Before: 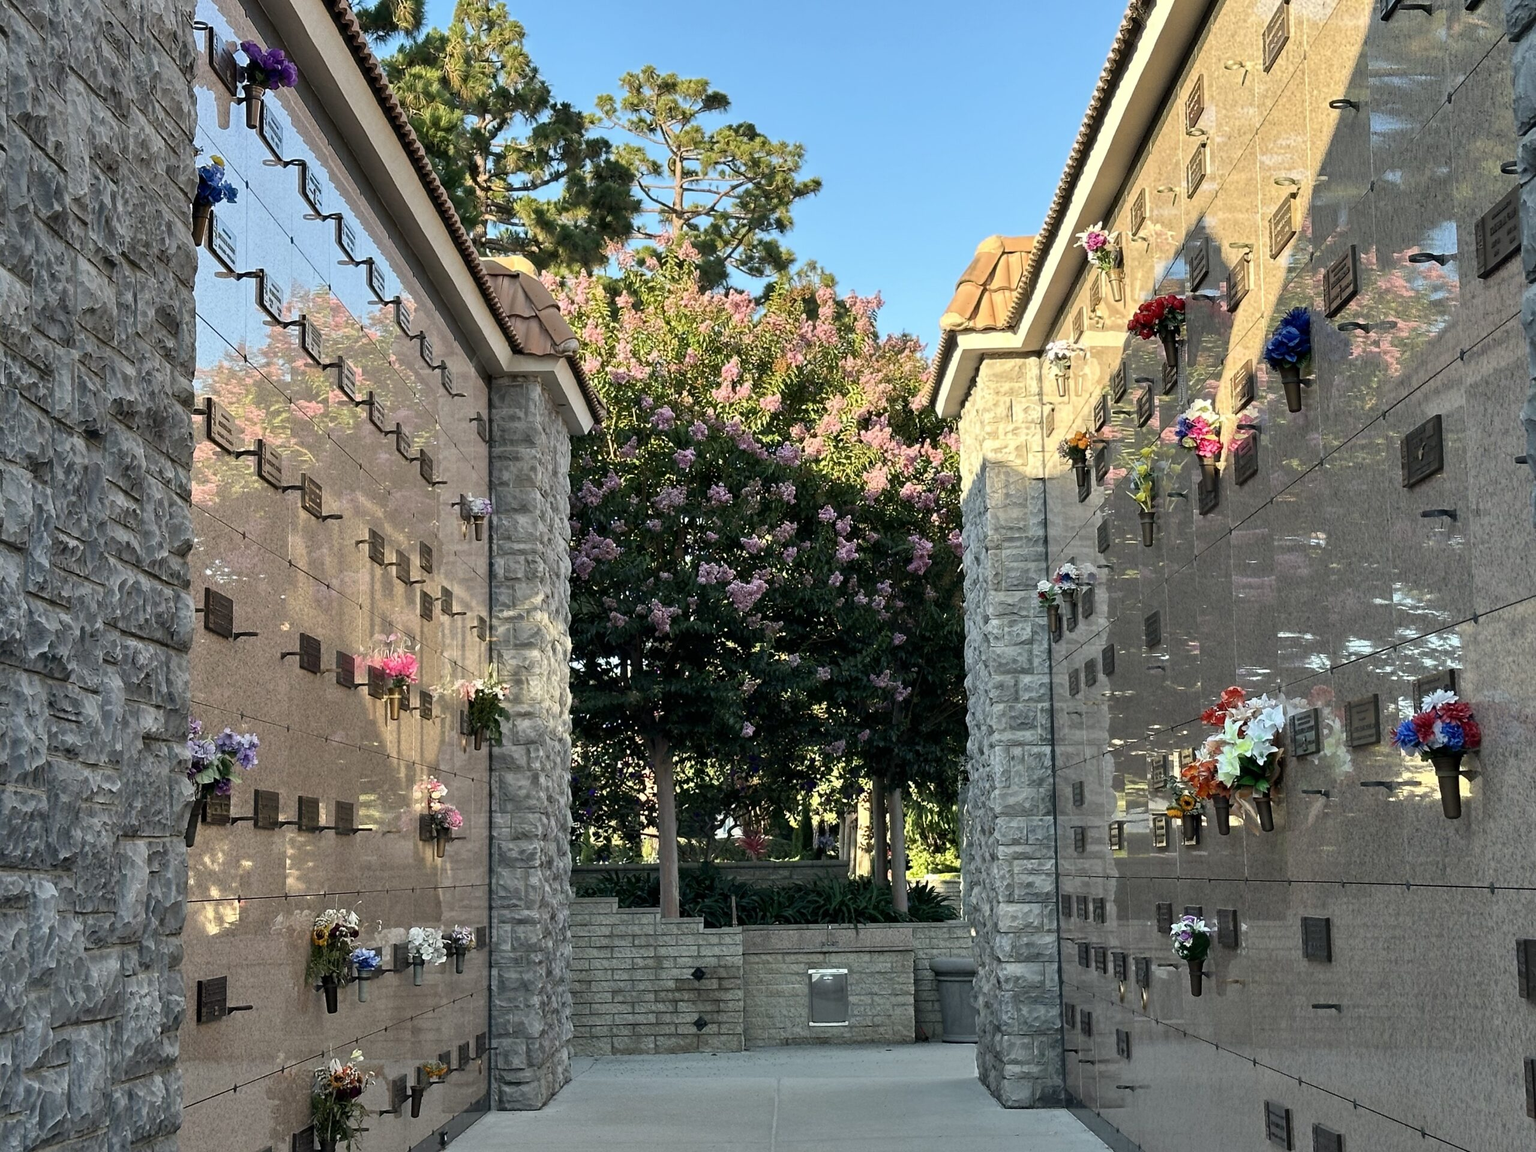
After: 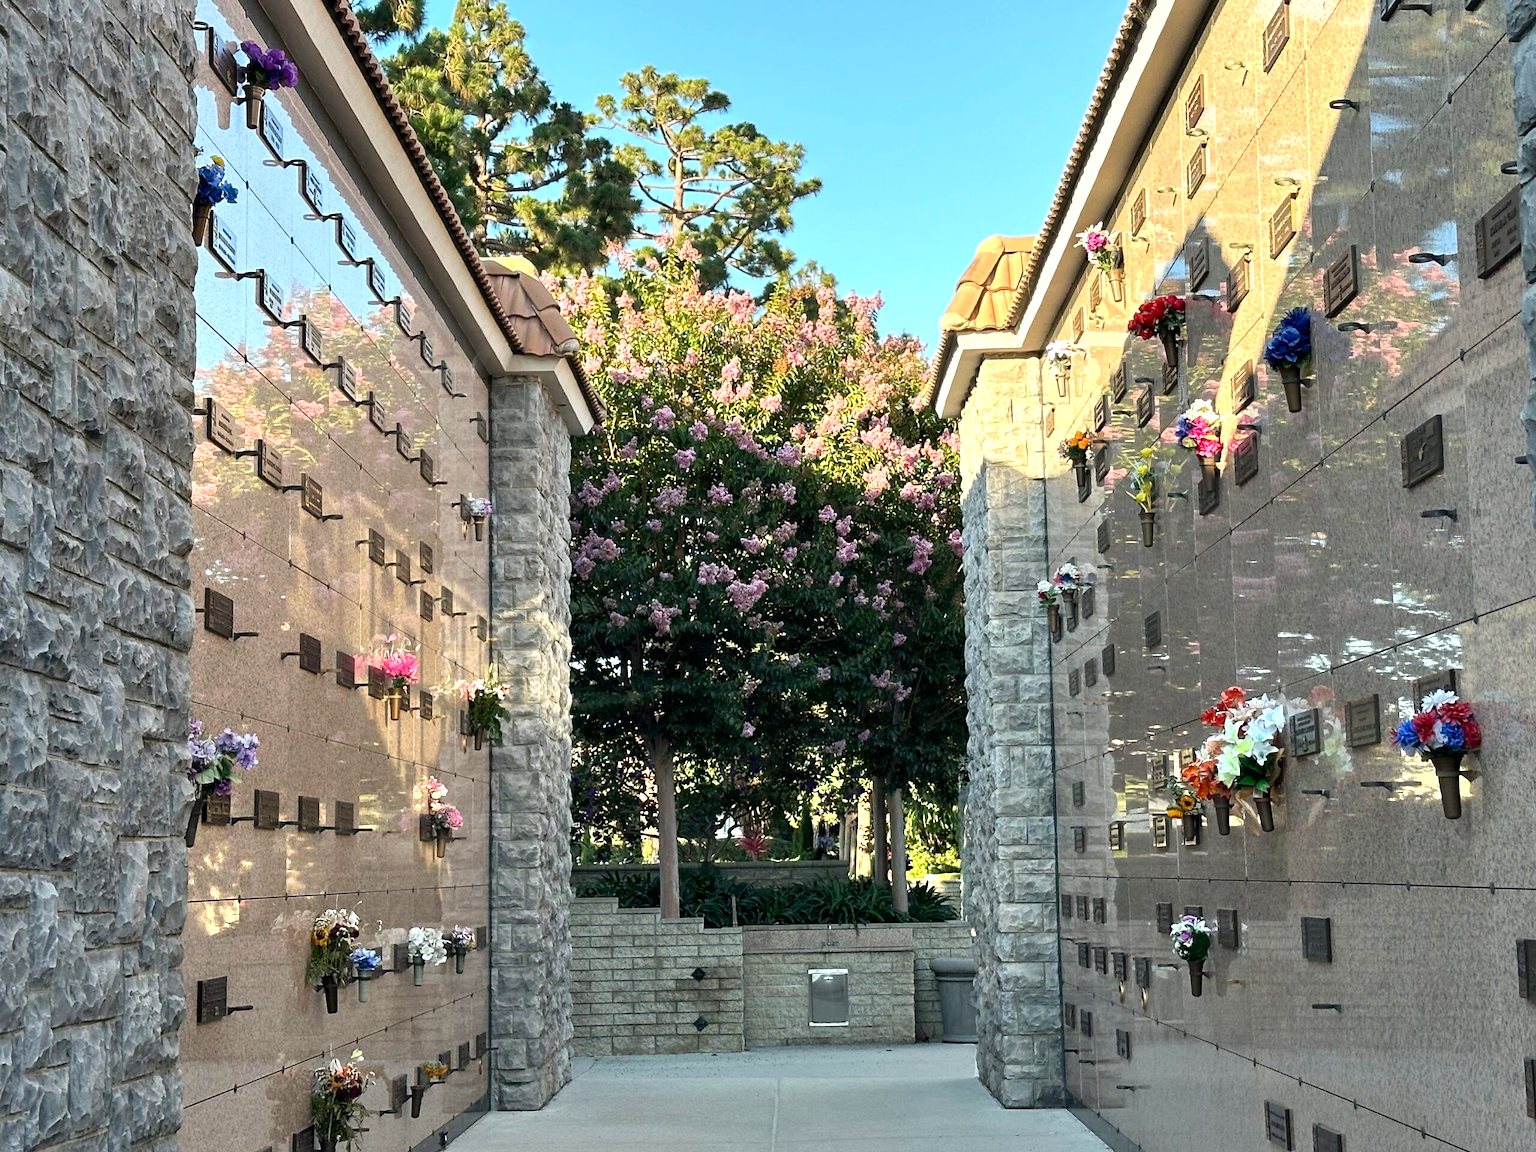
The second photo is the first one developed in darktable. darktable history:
exposure: exposure 0.504 EV, compensate exposure bias true, compensate highlight preservation false
contrast brightness saturation: contrast 0.045
